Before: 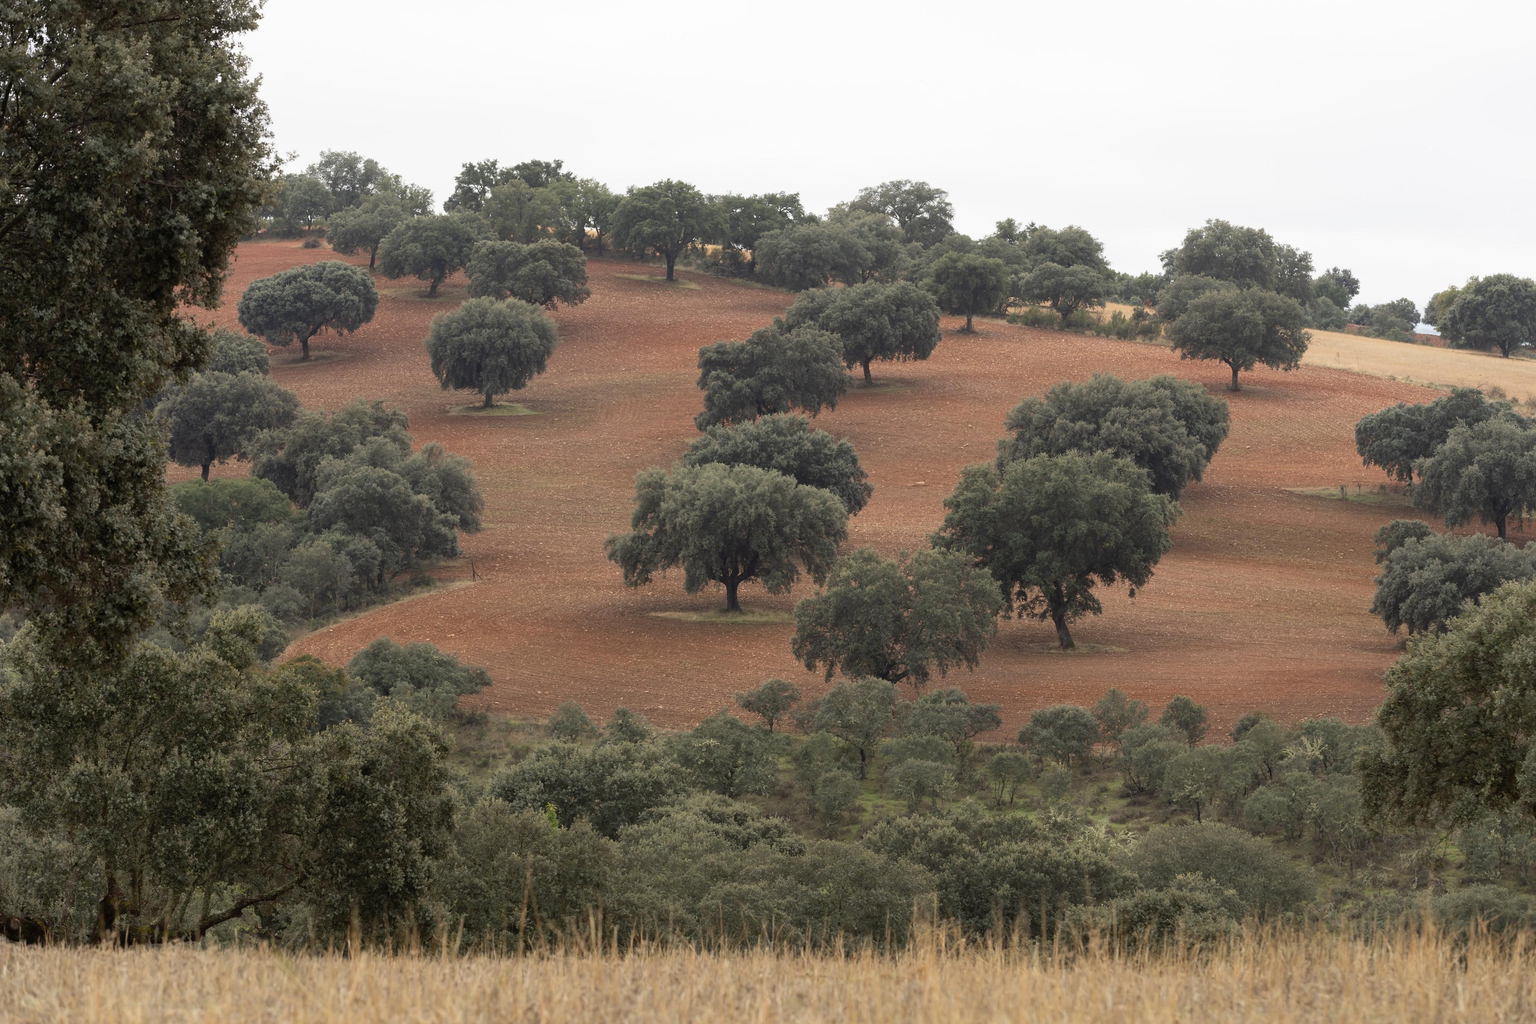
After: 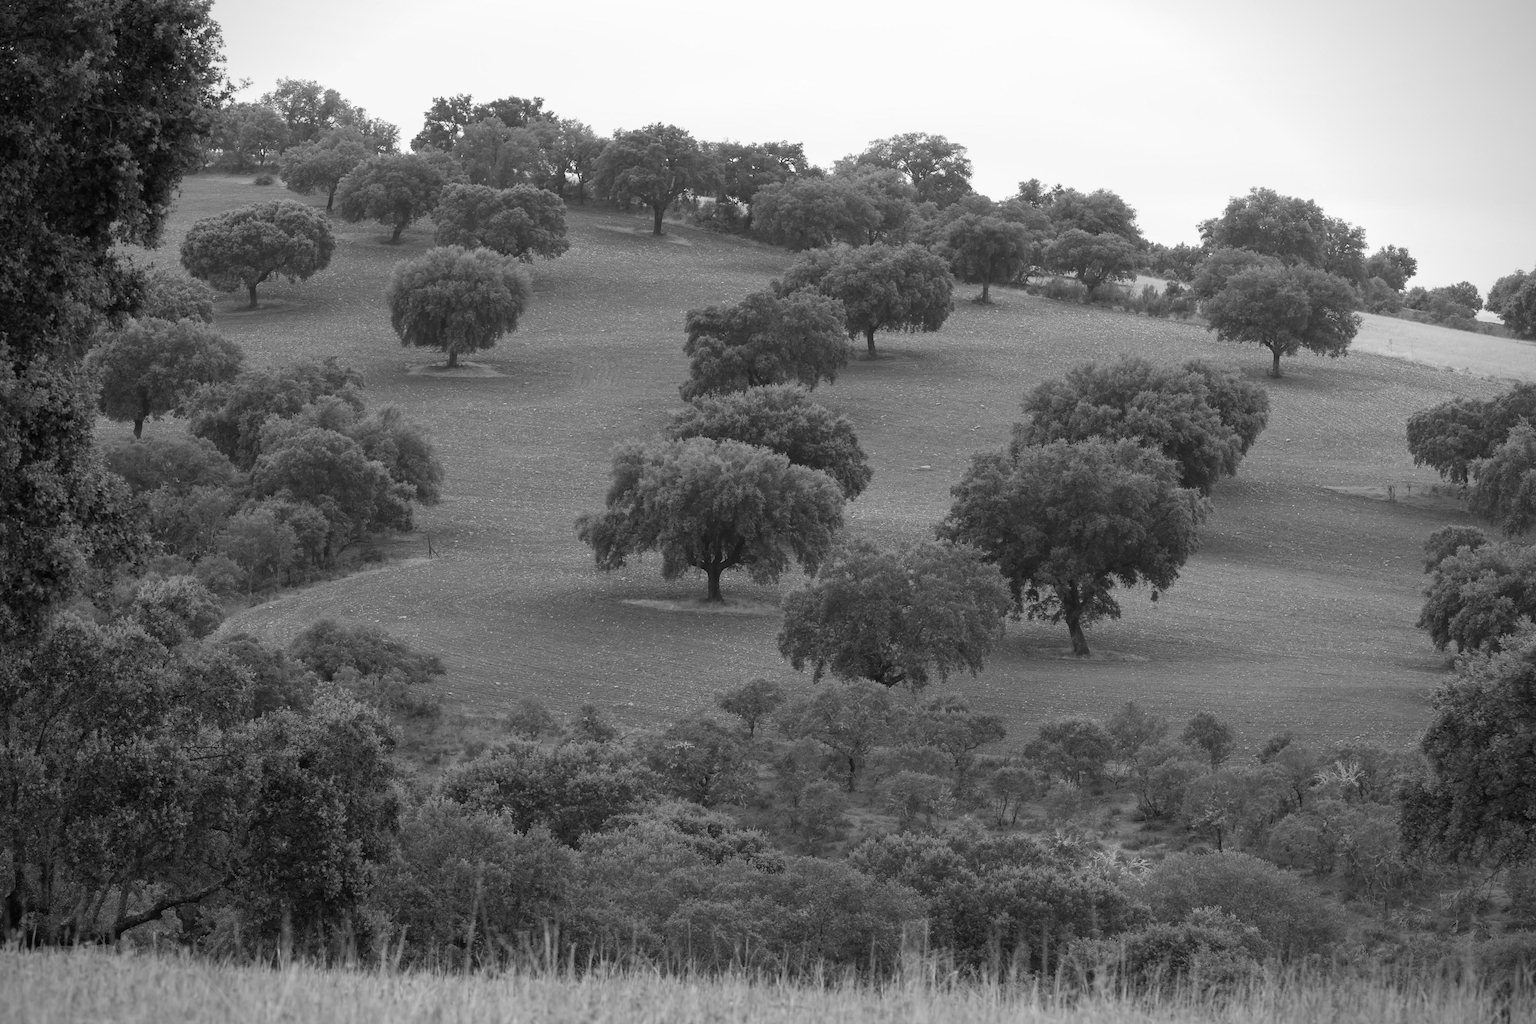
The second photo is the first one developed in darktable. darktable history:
monochrome: on, module defaults
vignetting: fall-off start 88.53%, fall-off radius 44.2%, saturation 0.376, width/height ratio 1.161
crop and rotate: angle -1.96°, left 3.097%, top 4.154%, right 1.586%, bottom 0.529%
